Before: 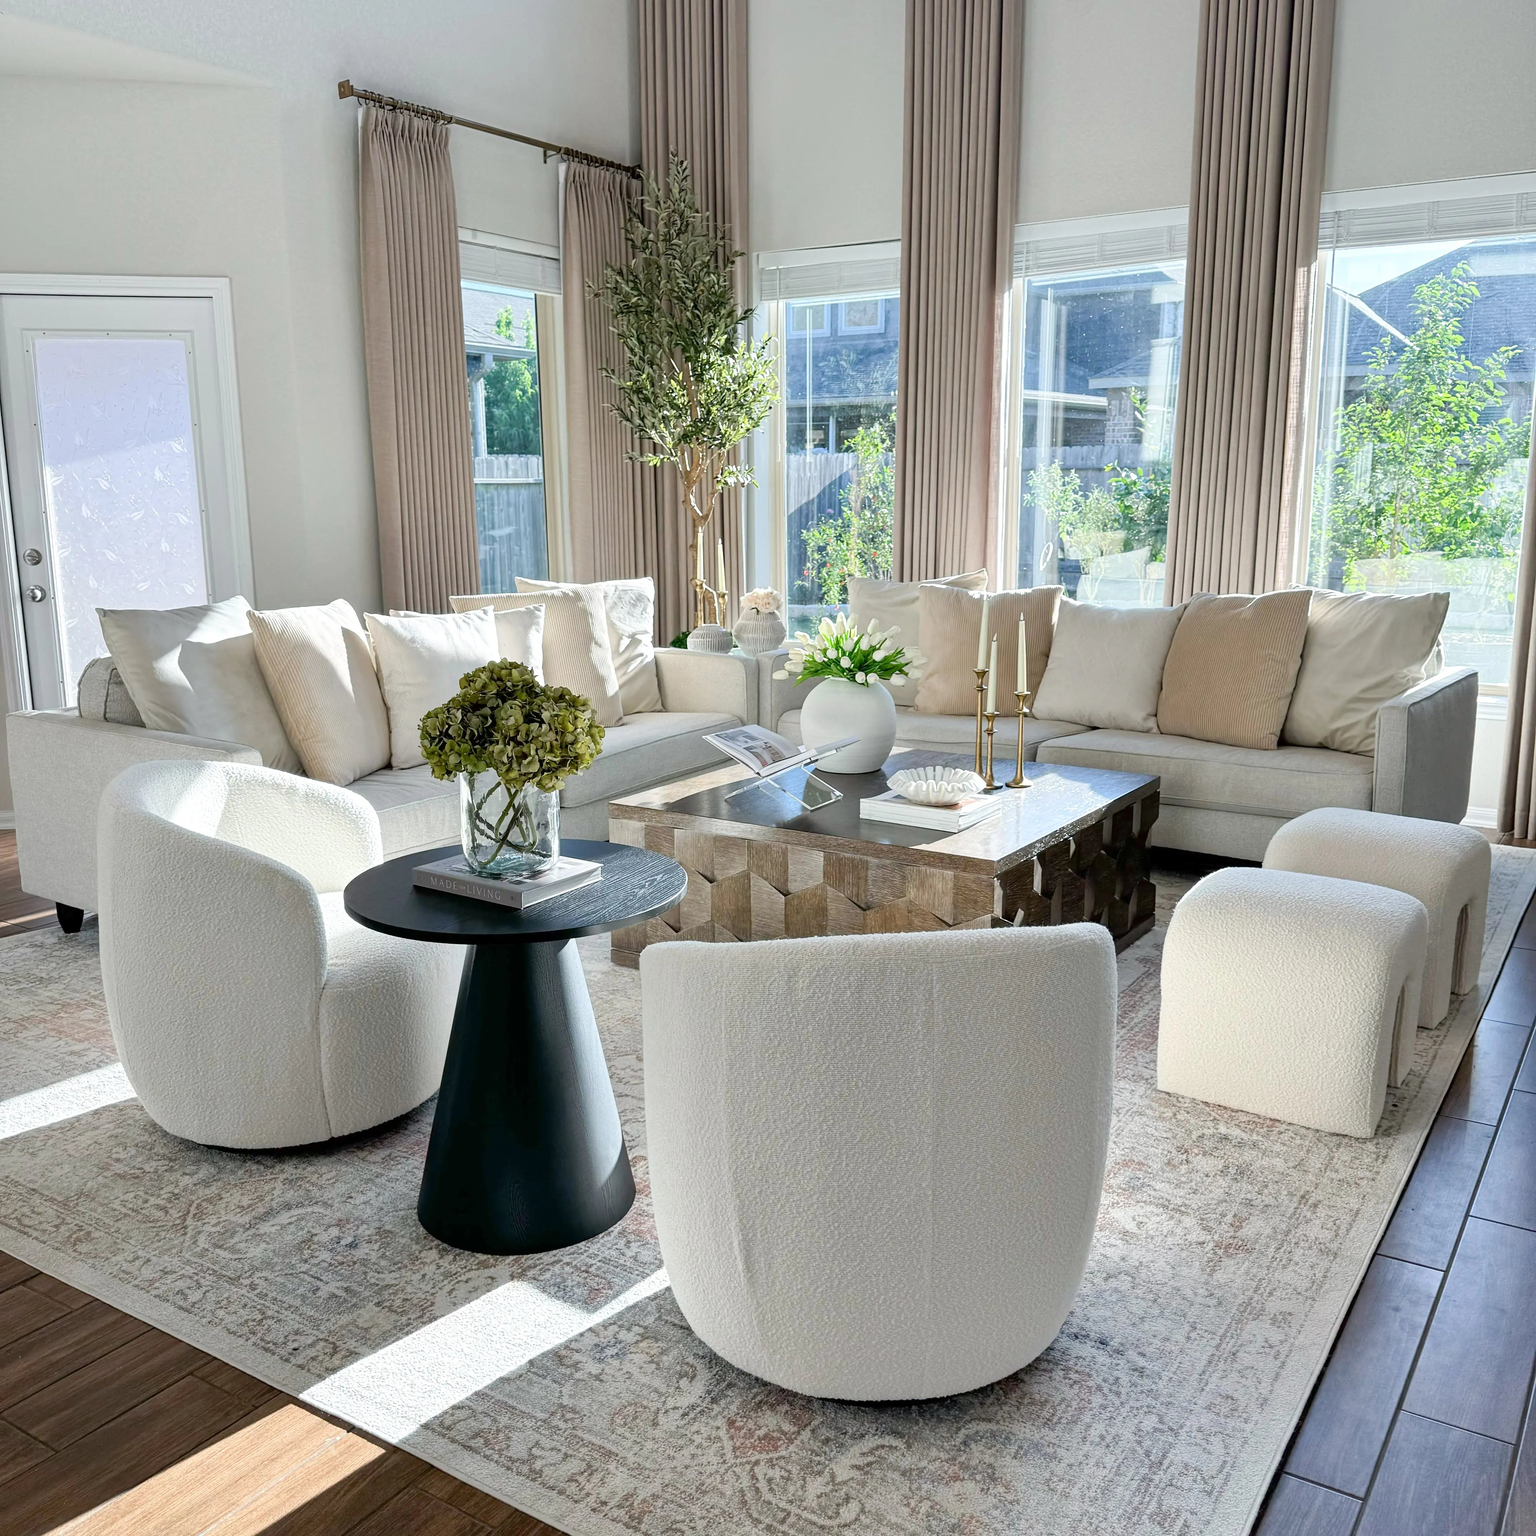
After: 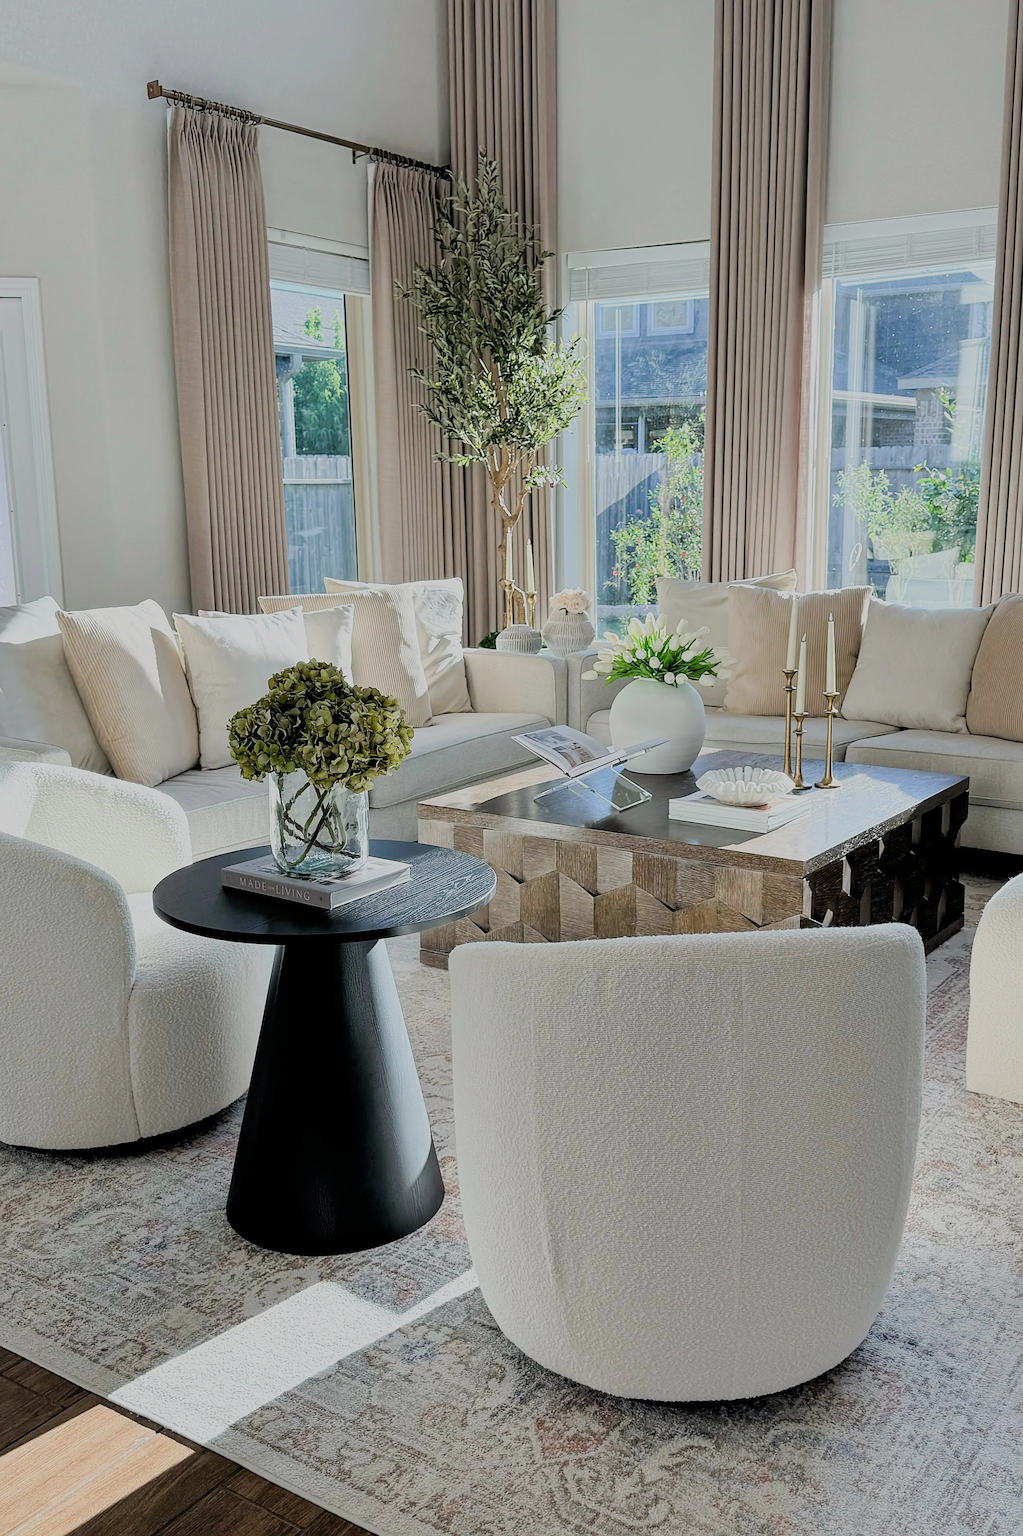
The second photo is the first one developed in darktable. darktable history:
filmic rgb: black relative exposure -7.14 EV, white relative exposure 5.34 EV, hardness 3.02, color science v4 (2020)
crop and rotate: left 12.465%, right 20.92%
sharpen: amount 0.543
exposure: exposure -0.143 EV, compensate highlight preservation false
